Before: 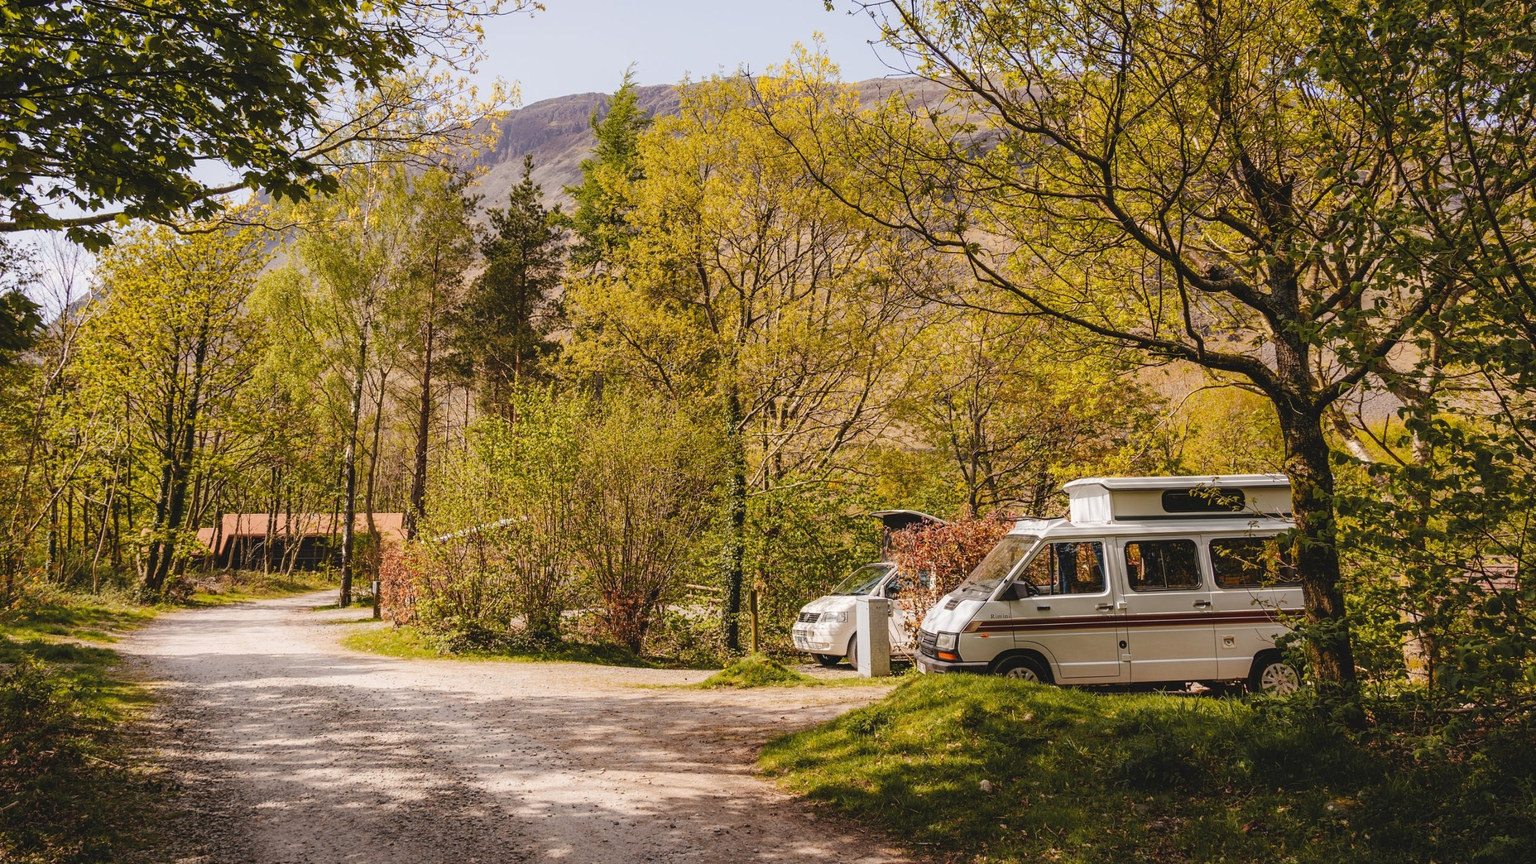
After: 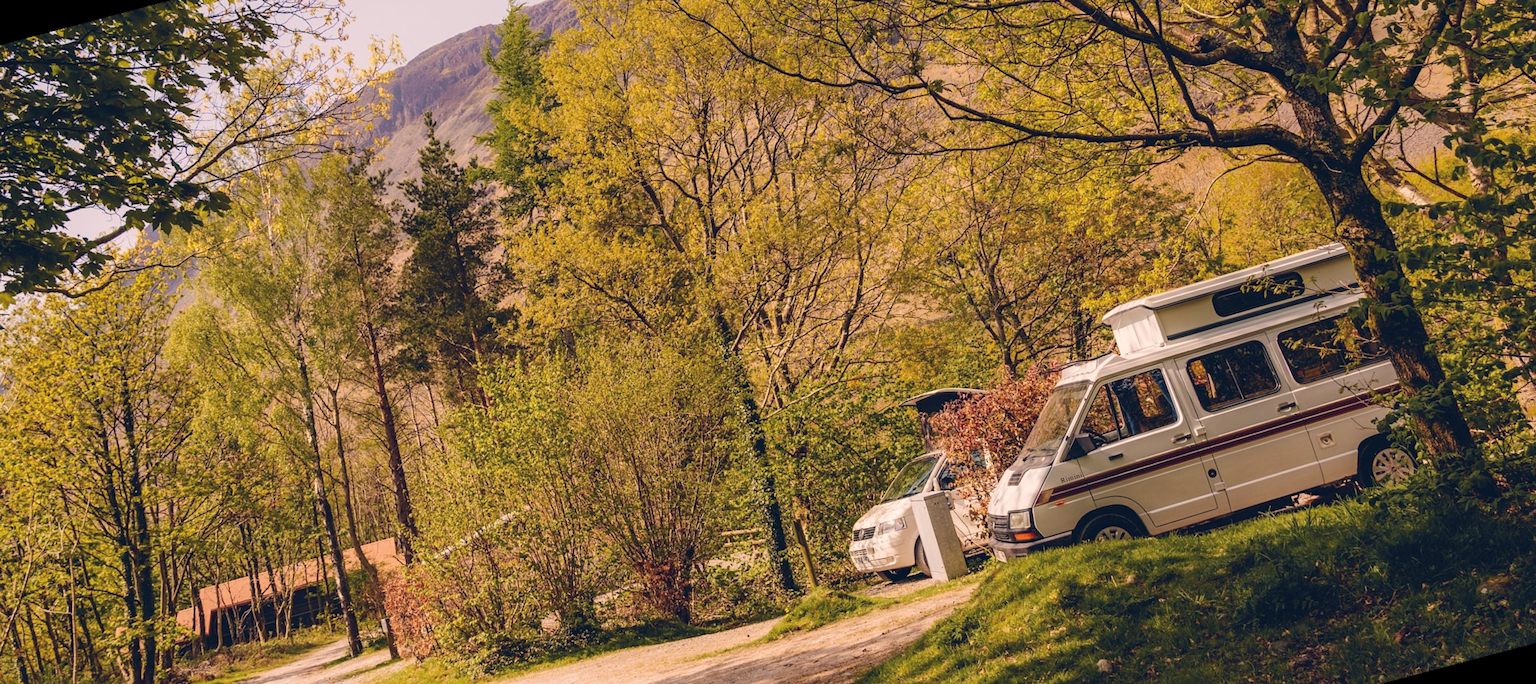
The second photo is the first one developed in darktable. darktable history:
velvia: on, module defaults
color balance rgb: shadows lift › hue 87.51°, highlights gain › chroma 3.21%, highlights gain › hue 55.1°, global offset › chroma 0.15%, global offset › hue 253.66°, linear chroma grading › global chroma 0.5%
rotate and perspective: rotation -14.8°, crop left 0.1, crop right 0.903, crop top 0.25, crop bottom 0.748
